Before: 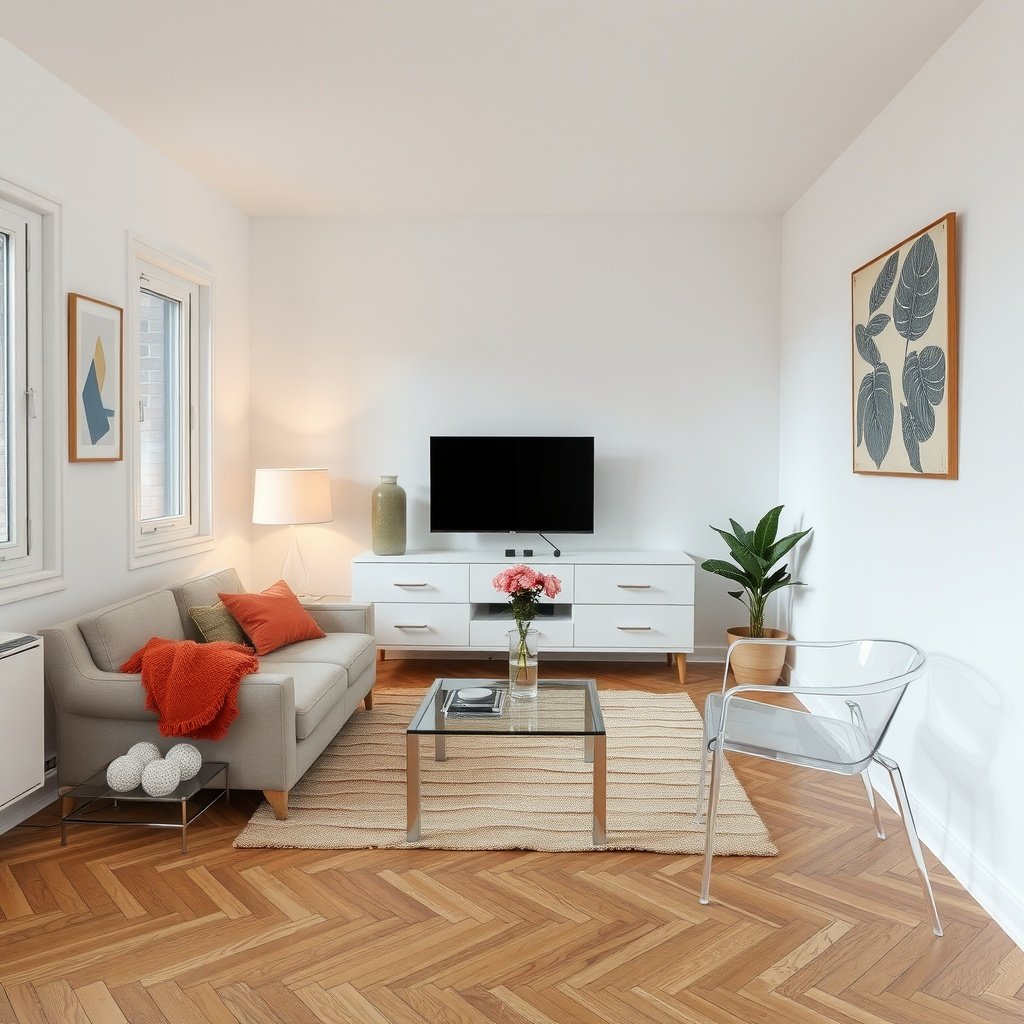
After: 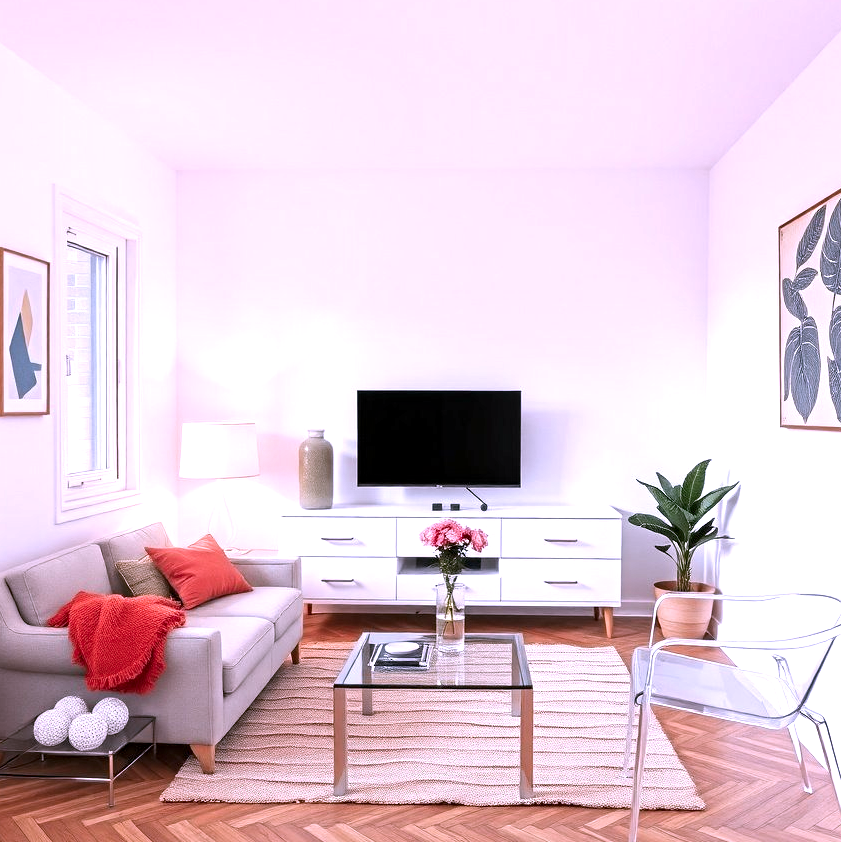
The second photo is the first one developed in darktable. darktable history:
contrast equalizer: y [[0.5, 0.501, 0.525, 0.597, 0.58, 0.514], [0.5 ×6], [0.5 ×6], [0 ×6], [0 ×6]]
color correction: highlights a* 15.03, highlights b* -25.07
exposure: exposure 0.636 EV, compensate highlight preservation false
crop and rotate: left 7.196%, top 4.574%, right 10.605%, bottom 13.178%
